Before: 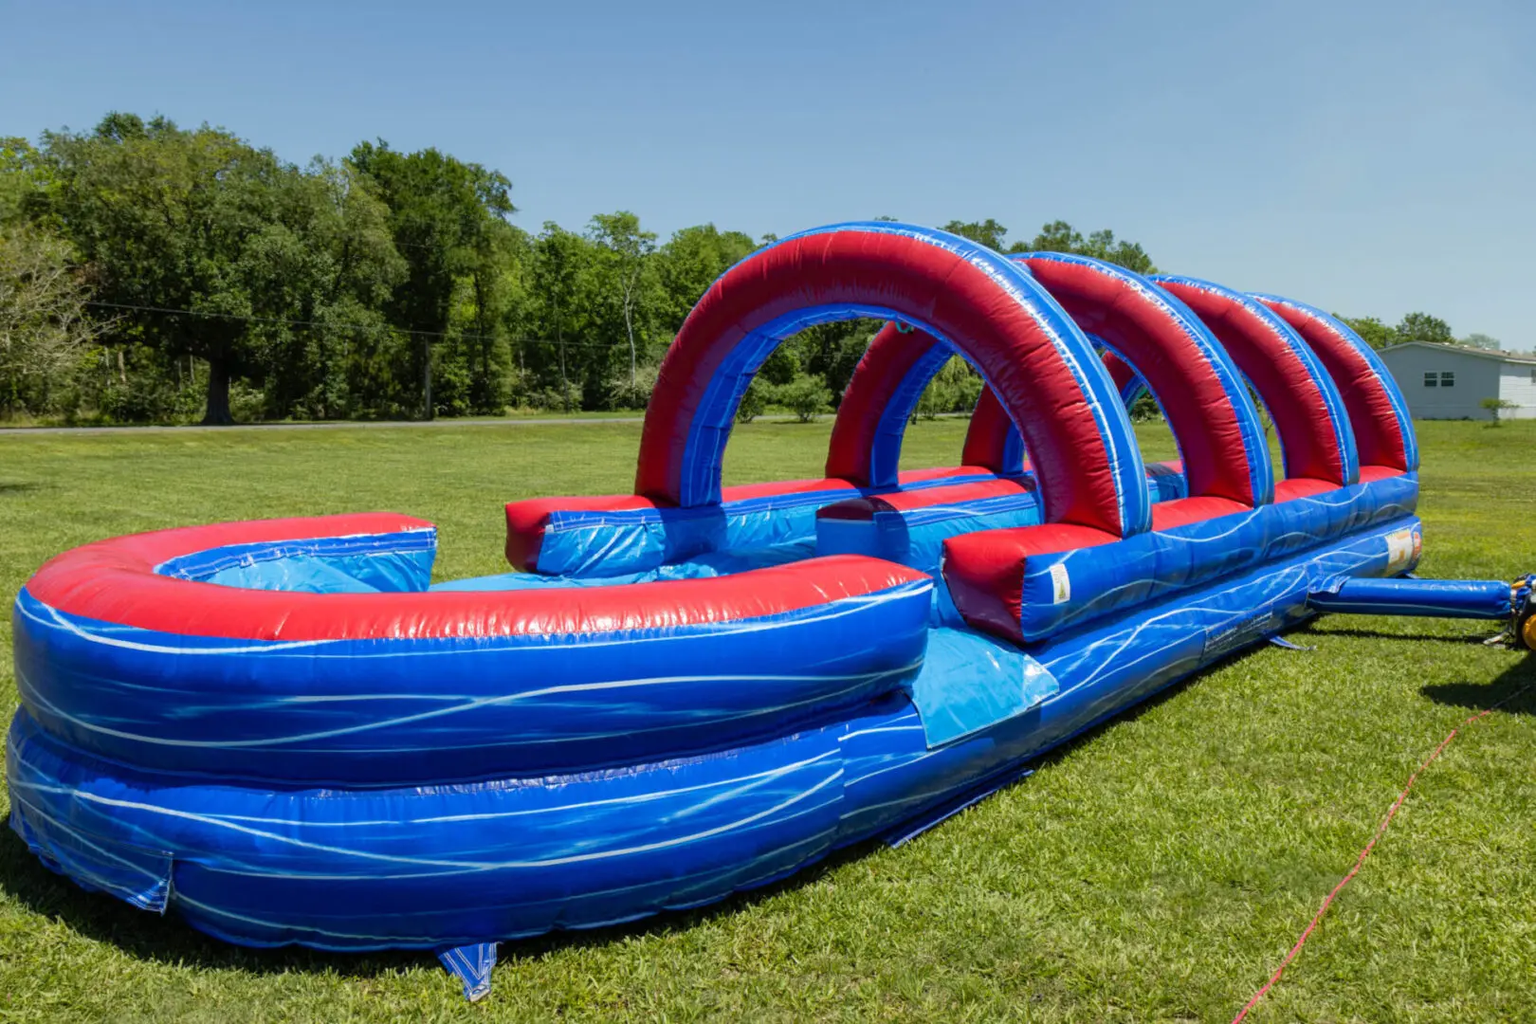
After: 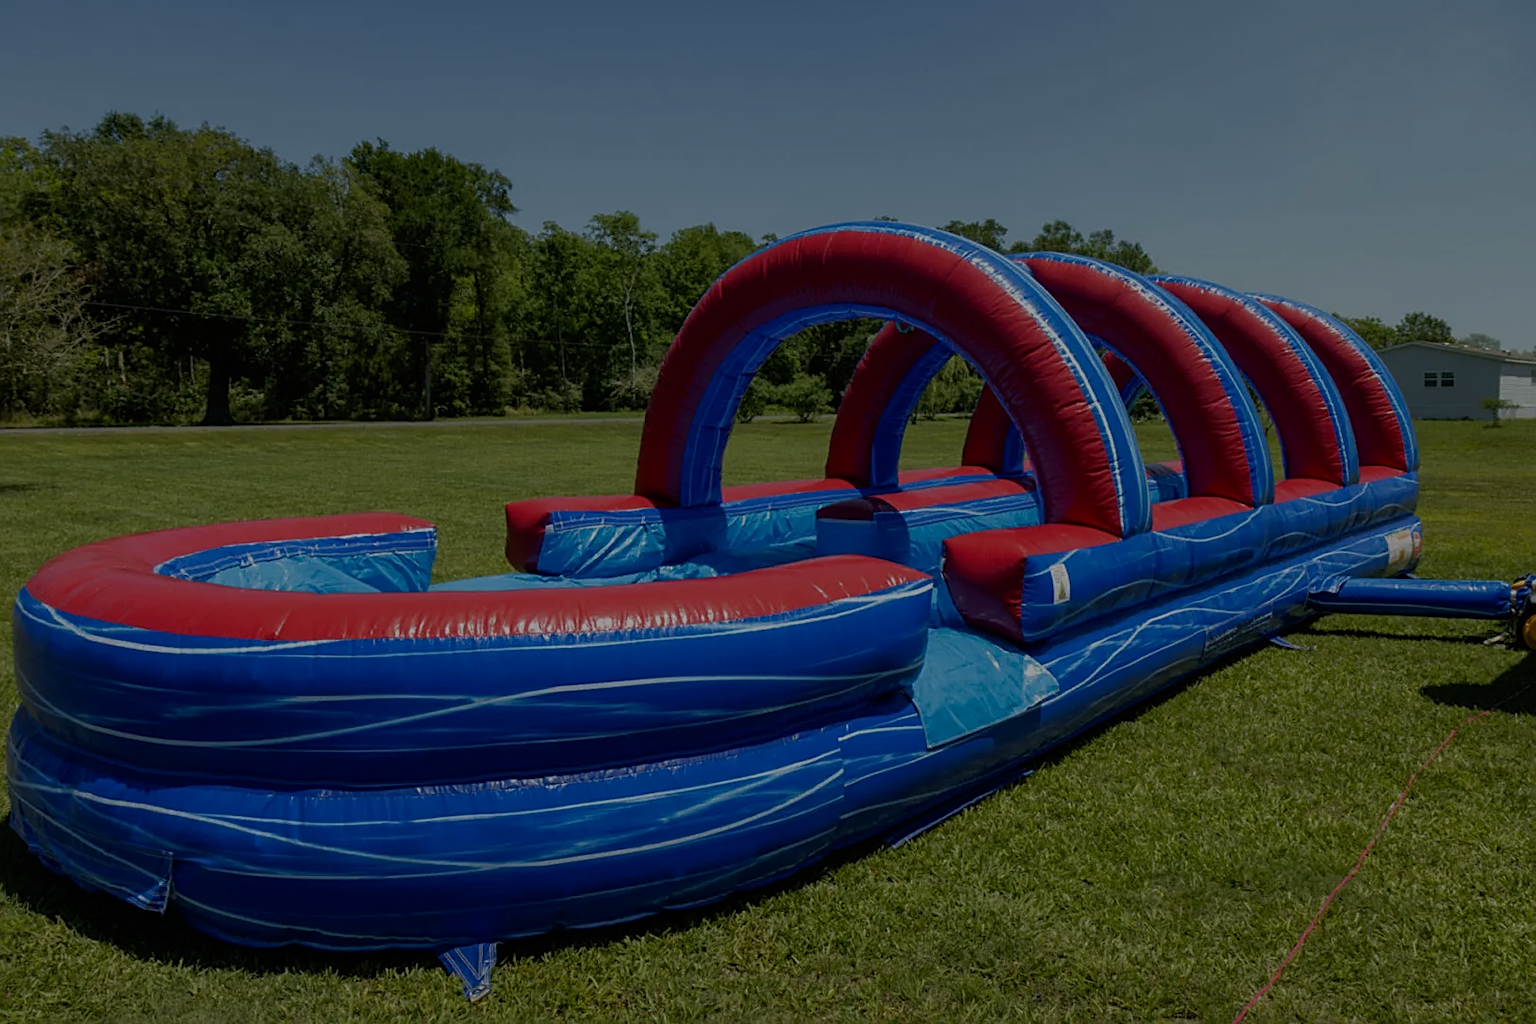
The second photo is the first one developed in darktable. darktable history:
tone equalizer: -8 EV -1.98 EV, -7 EV -1.97 EV, -6 EV -1.98 EV, -5 EV -1.99 EV, -4 EV -1.99 EV, -3 EV -1.98 EV, -2 EV -1.97 EV, -1 EV -1.63 EV, +0 EV -1.98 EV, edges refinement/feathering 500, mask exposure compensation -1.57 EV, preserve details no
sharpen: on, module defaults
